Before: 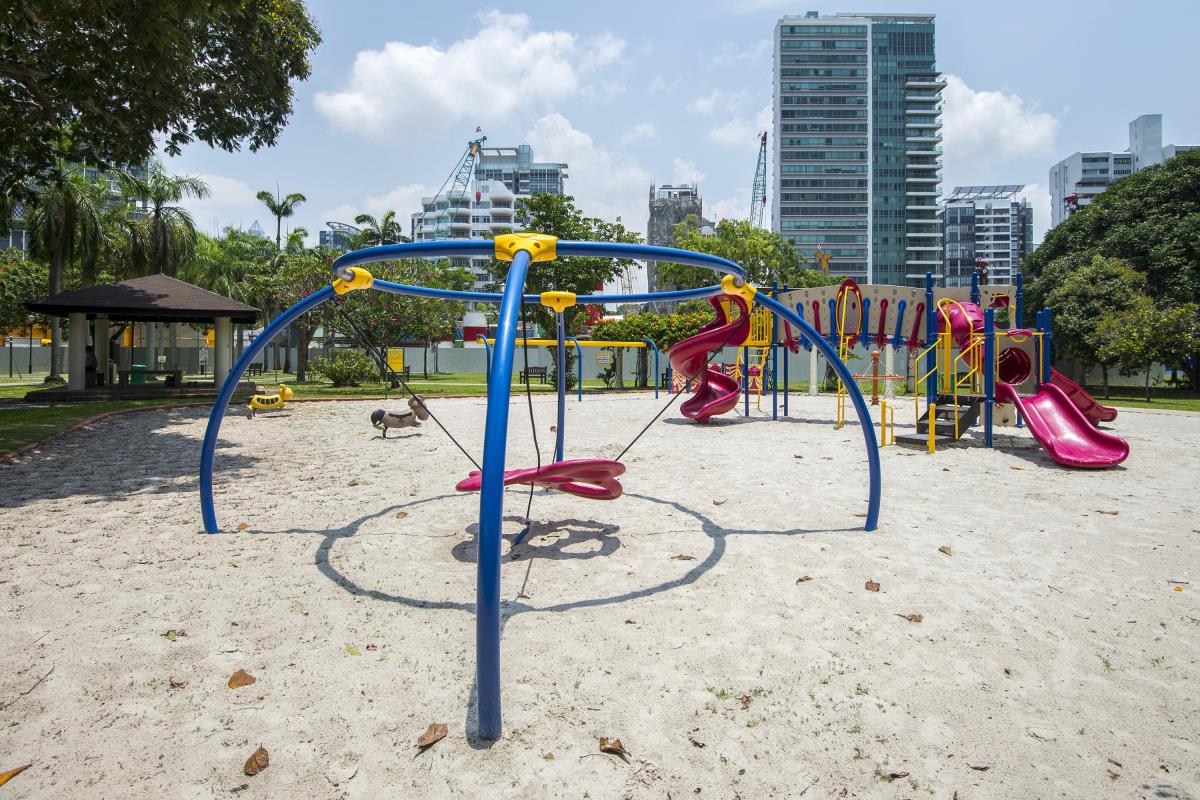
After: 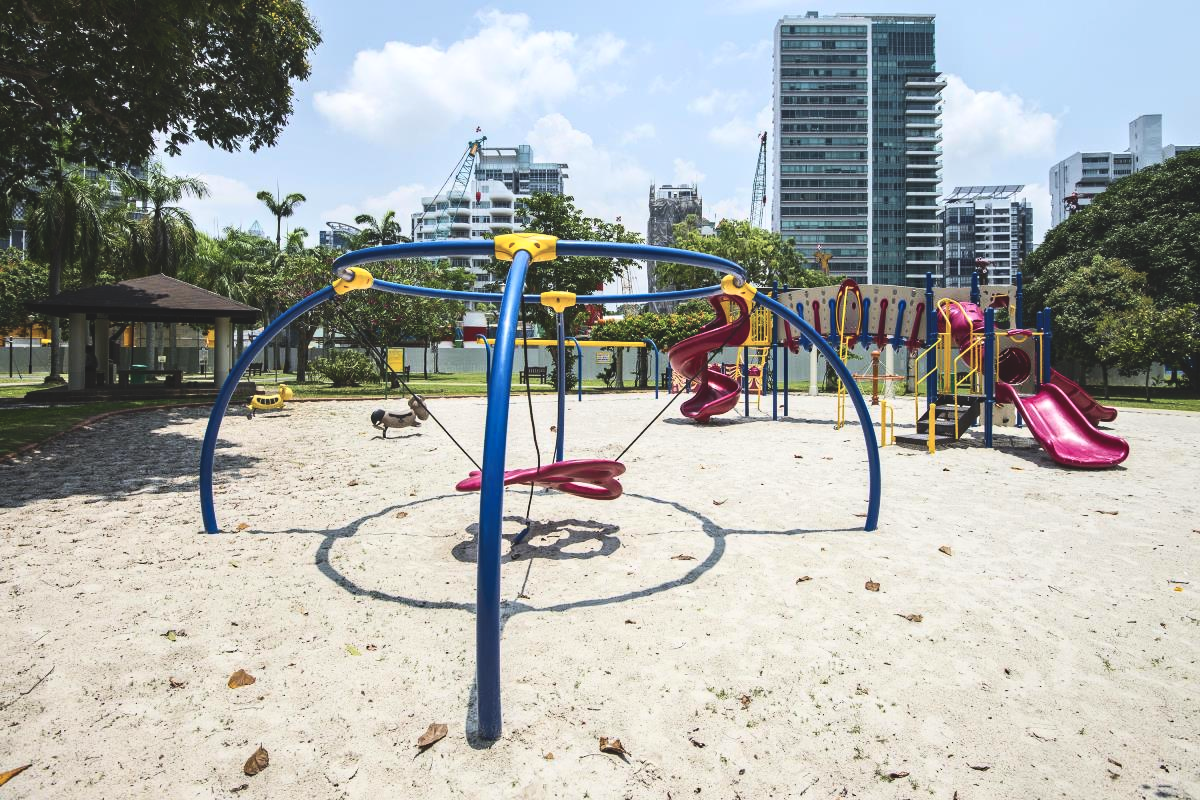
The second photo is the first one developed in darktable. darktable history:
exposure: black level correction -0.03, compensate highlight preservation false
contrast brightness saturation: contrast 0.276
haze removal: compatibility mode true
